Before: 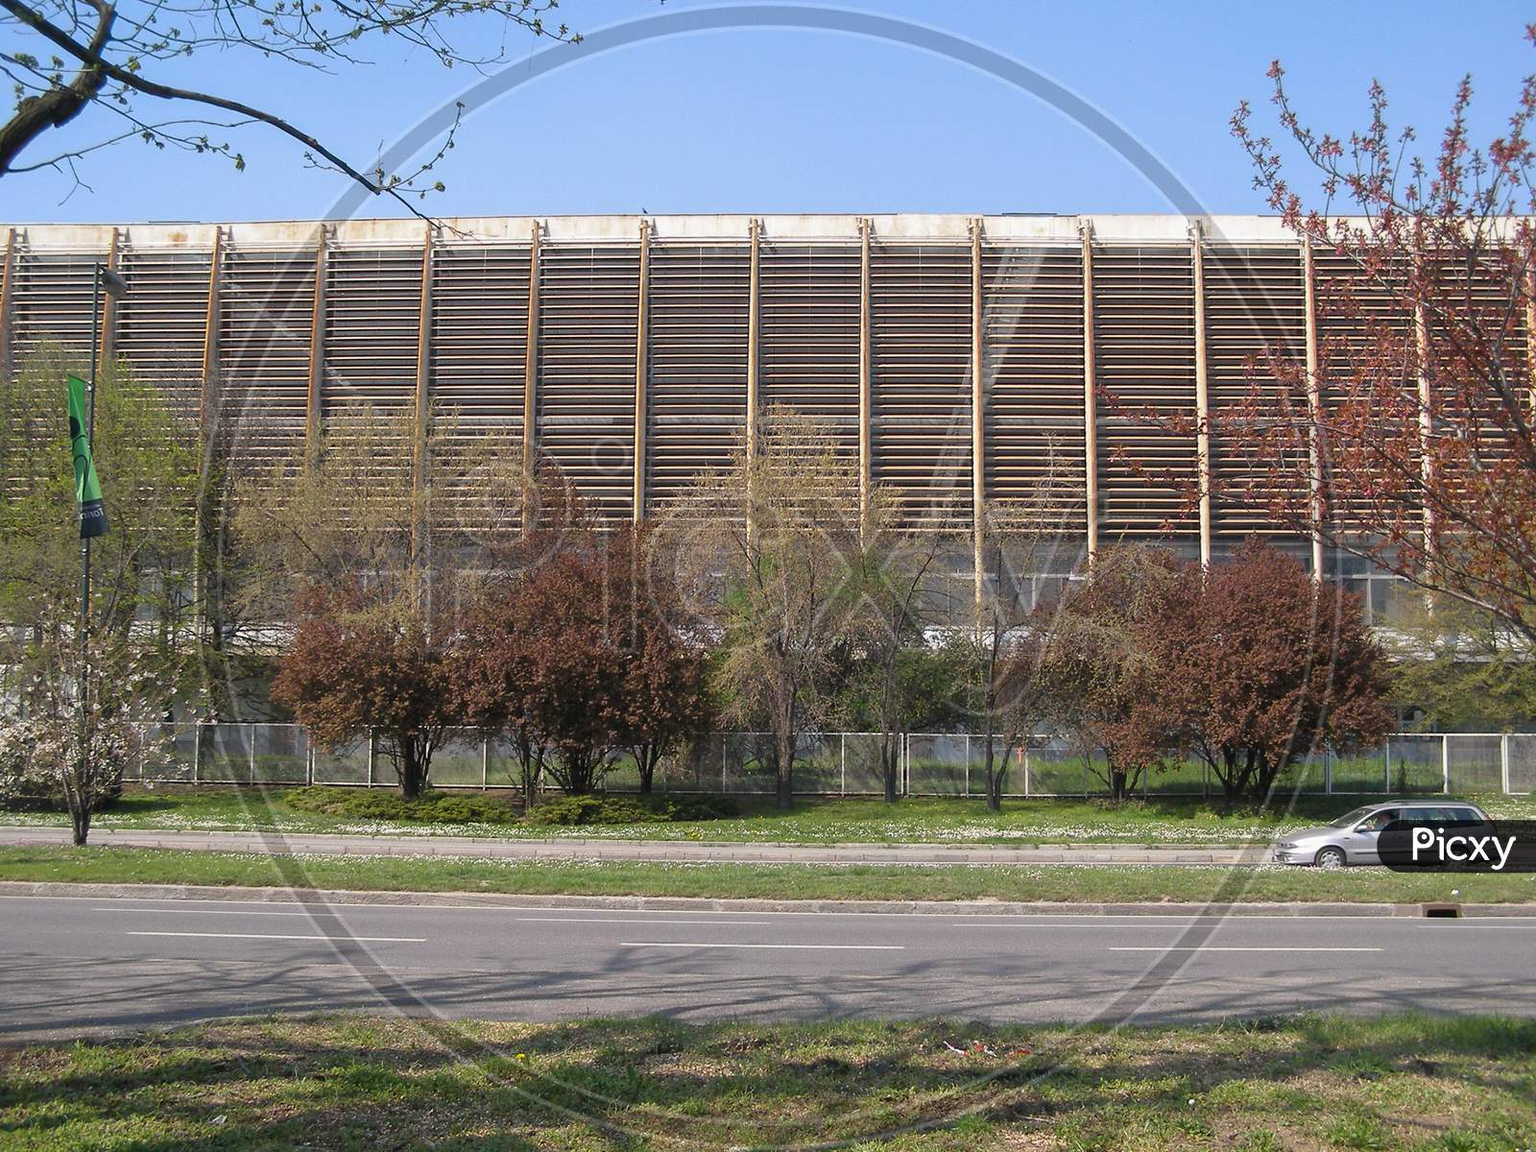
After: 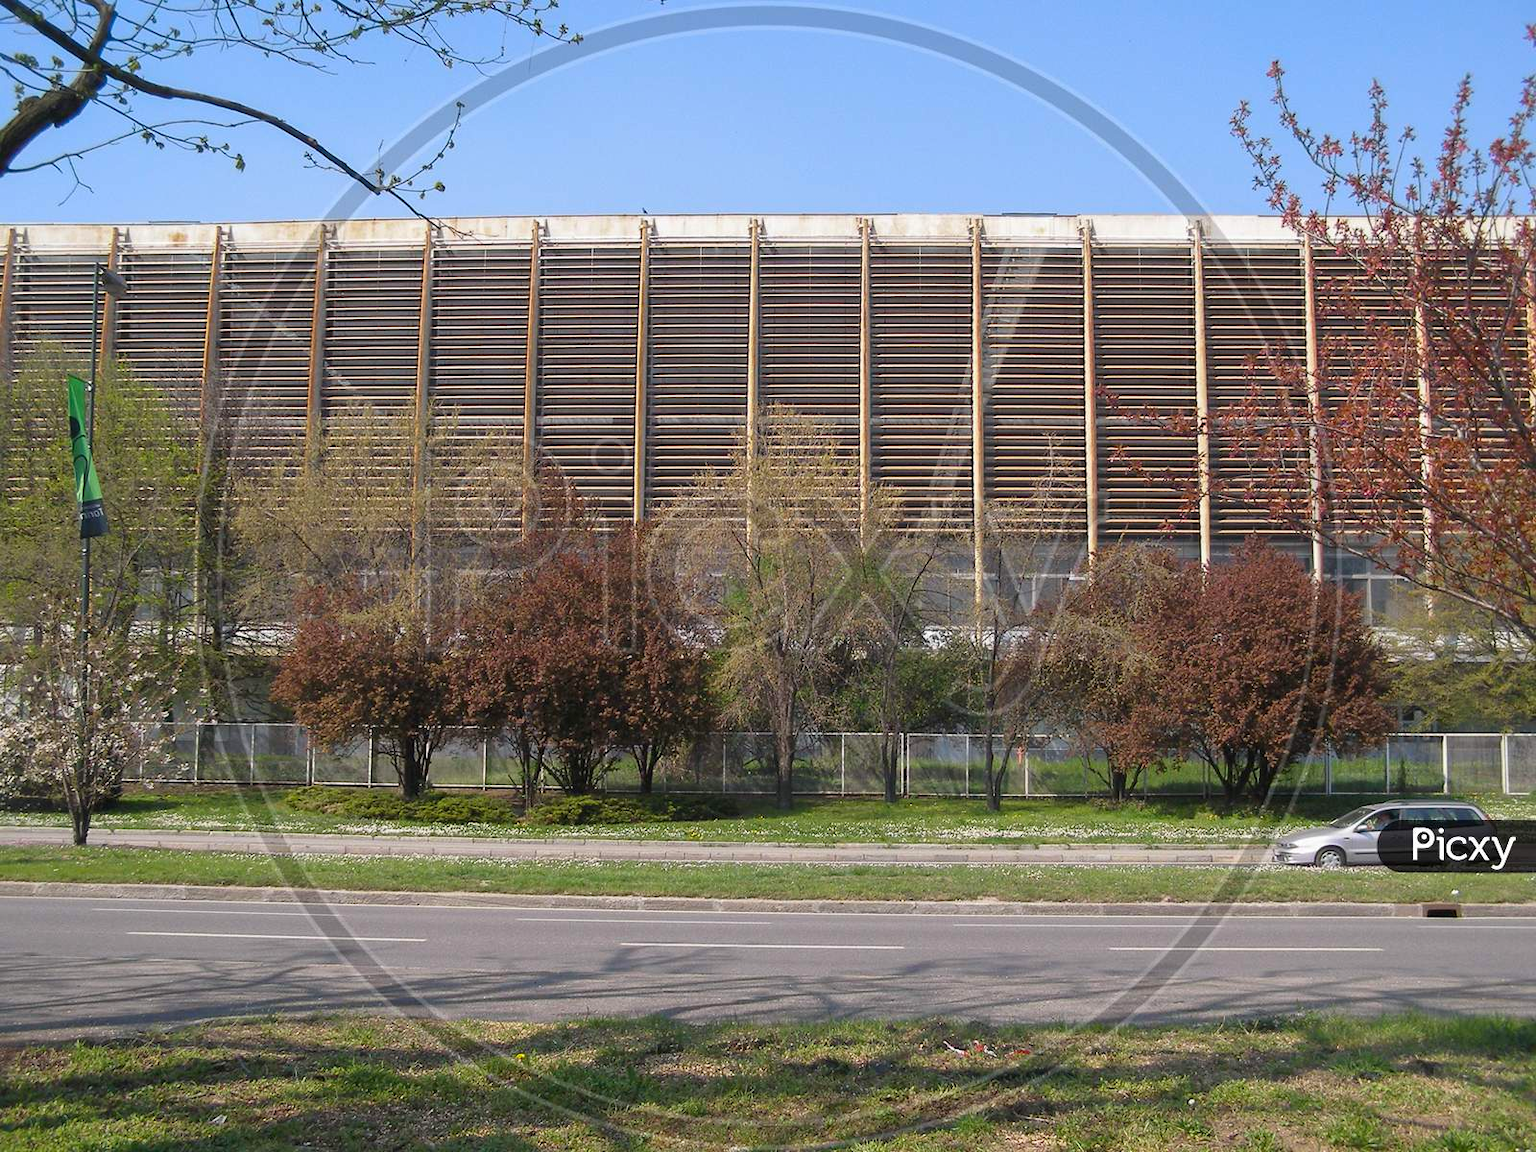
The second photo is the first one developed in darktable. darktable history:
contrast brightness saturation: saturation 0.132
shadows and highlights: radius 124.75, shadows 21.17, highlights -22.01, low approximation 0.01
